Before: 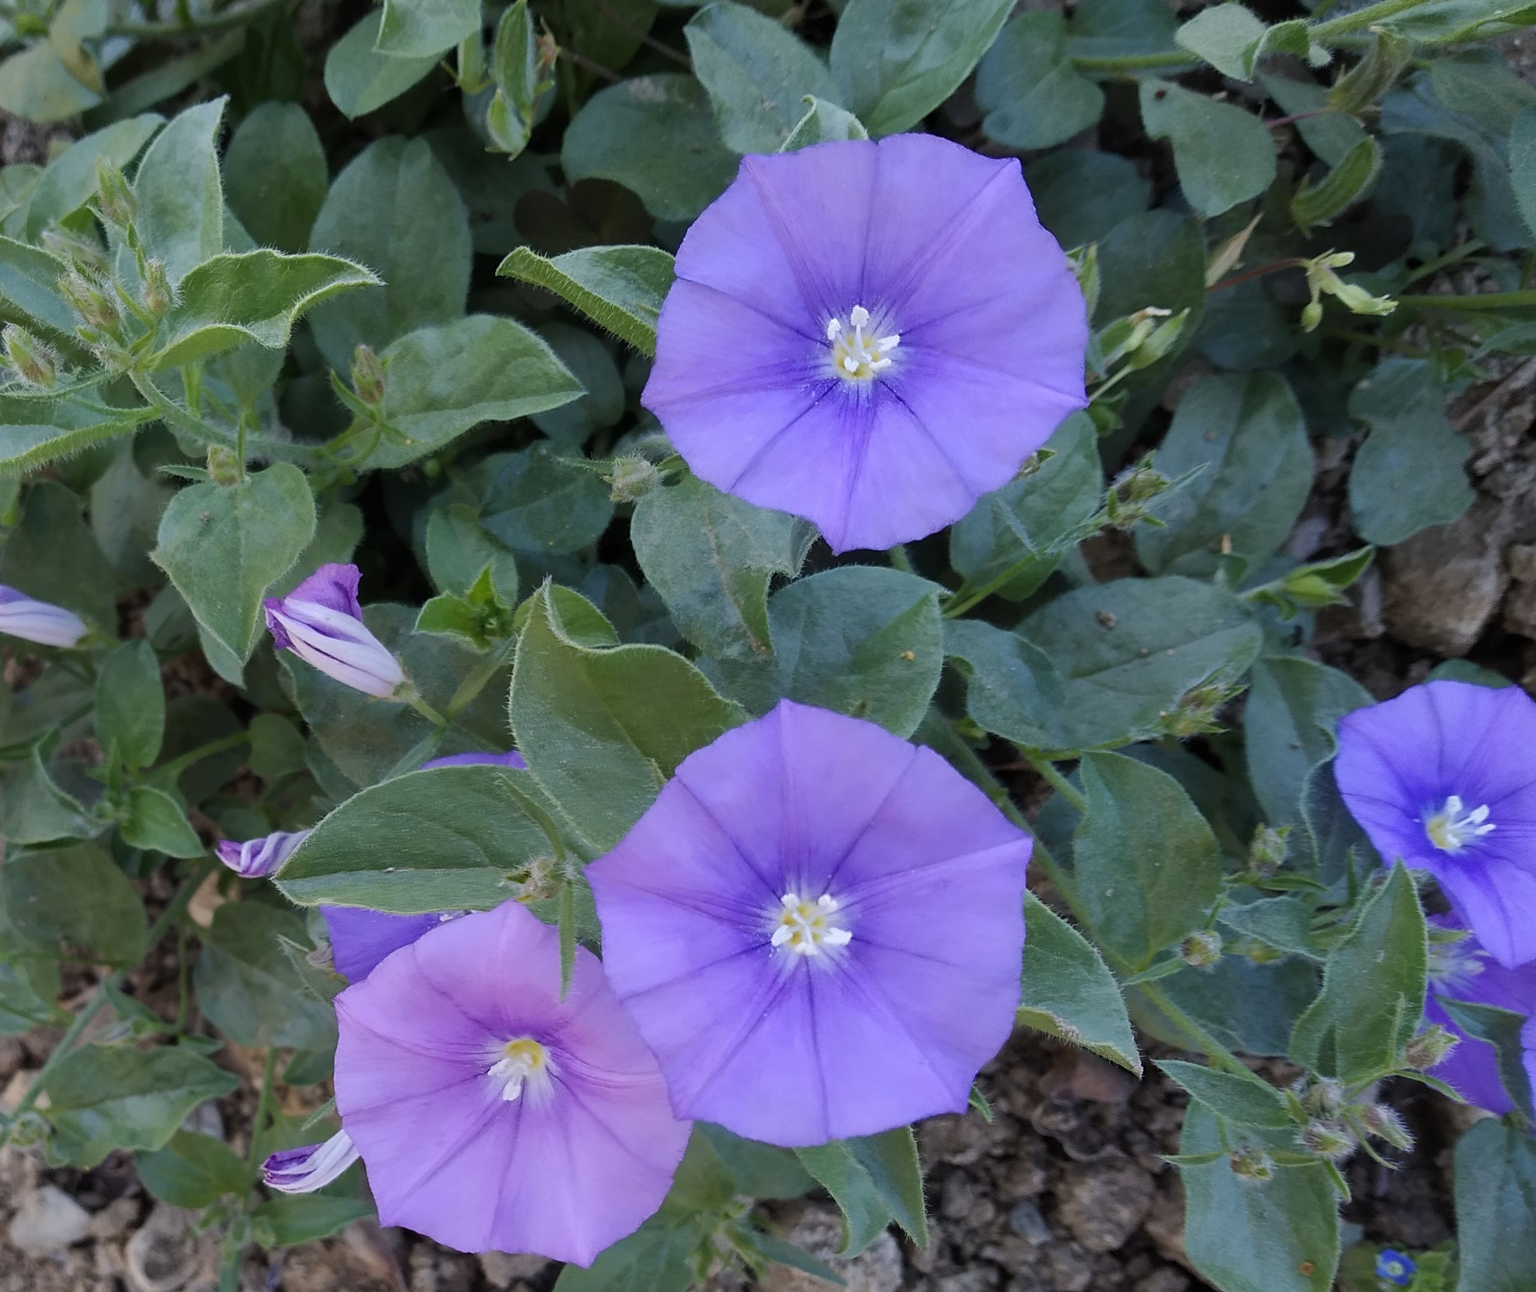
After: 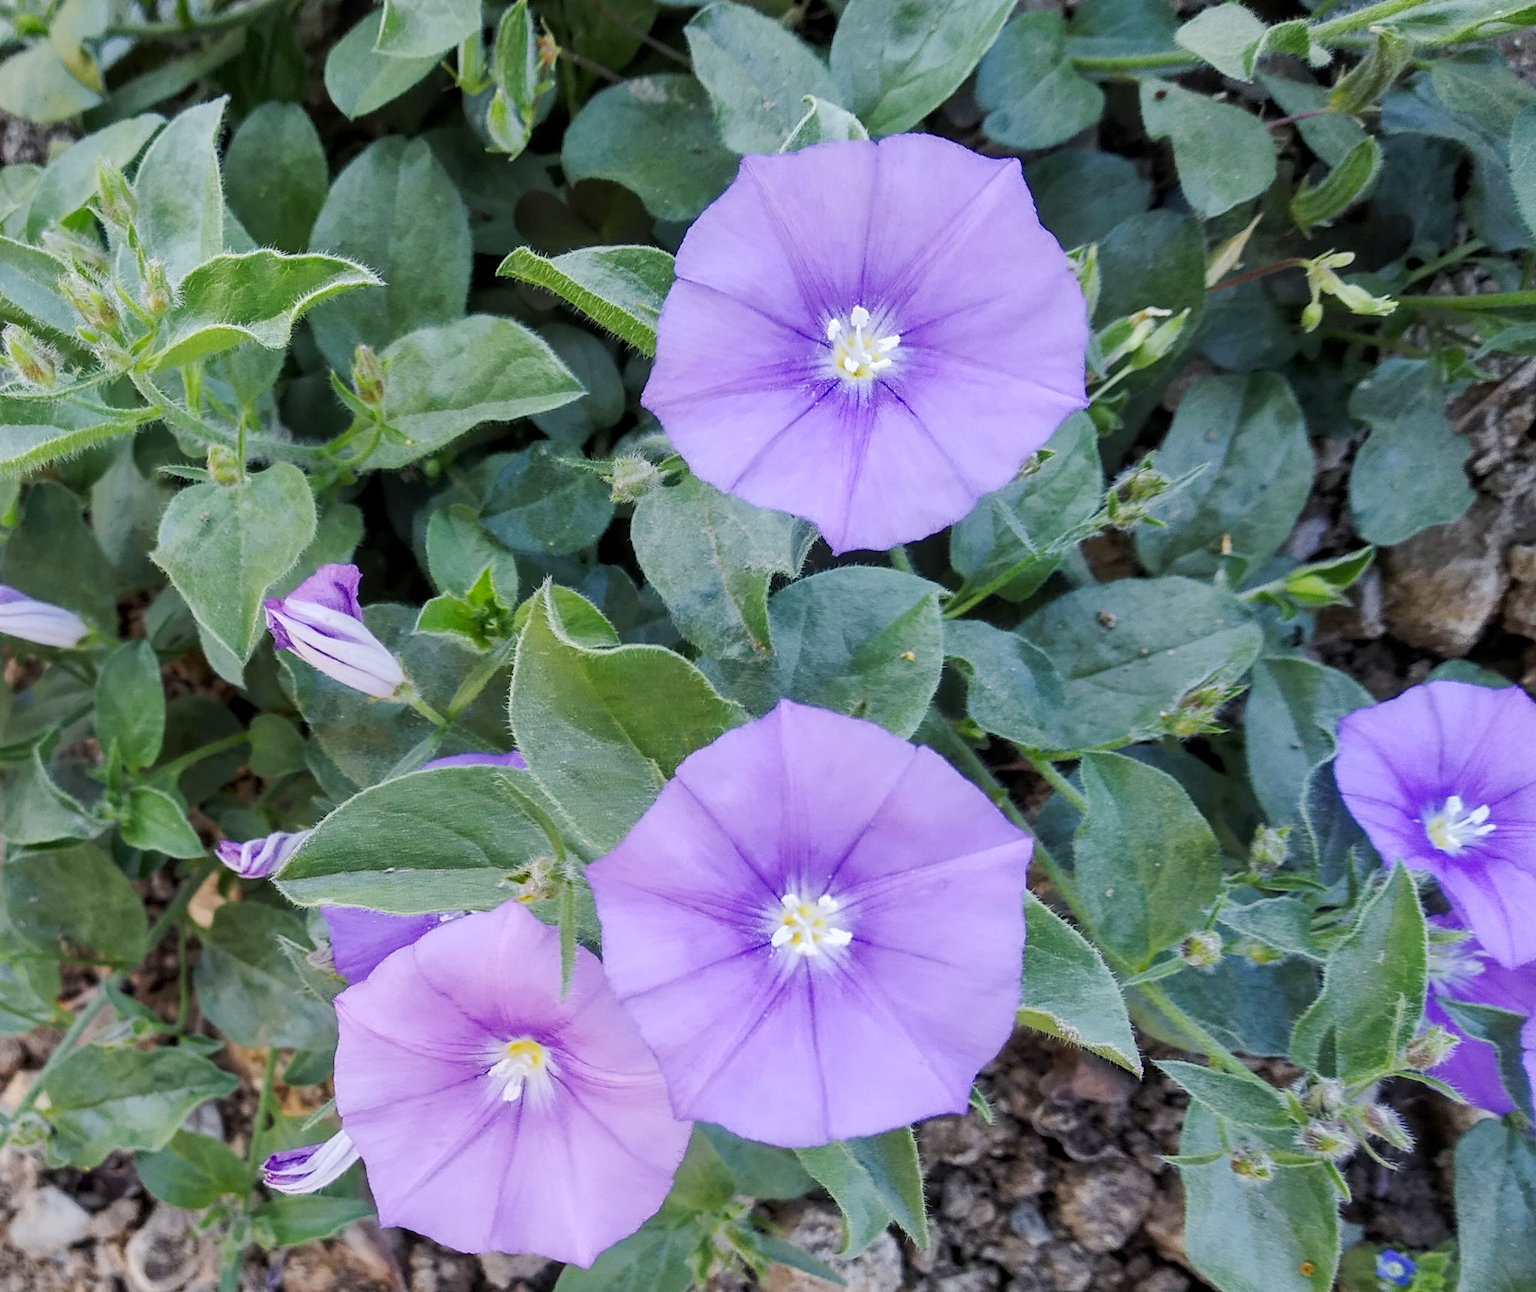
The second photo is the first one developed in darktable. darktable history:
color zones: curves: ch0 [(0.224, 0.526) (0.75, 0.5)]; ch1 [(0.055, 0.526) (0.224, 0.761) (0.377, 0.526) (0.75, 0.5)]
tone curve: curves: ch0 [(0, 0) (0.003, 0.003) (0.011, 0.014) (0.025, 0.031) (0.044, 0.055) (0.069, 0.086) (0.1, 0.124) (0.136, 0.168) (0.177, 0.22) (0.224, 0.278) (0.277, 0.344) (0.335, 0.426) (0.399, 0.515) (0.468, 0.597) (0.543, 0.672) (0.623, 0.746) (0.709, 0.815) (0.801, 0.881) (0.898, 0.939) (1, 1)], preserve colors none
local contrast: on, module defaults
shadows and highlights: shadows 25, highlights -25
